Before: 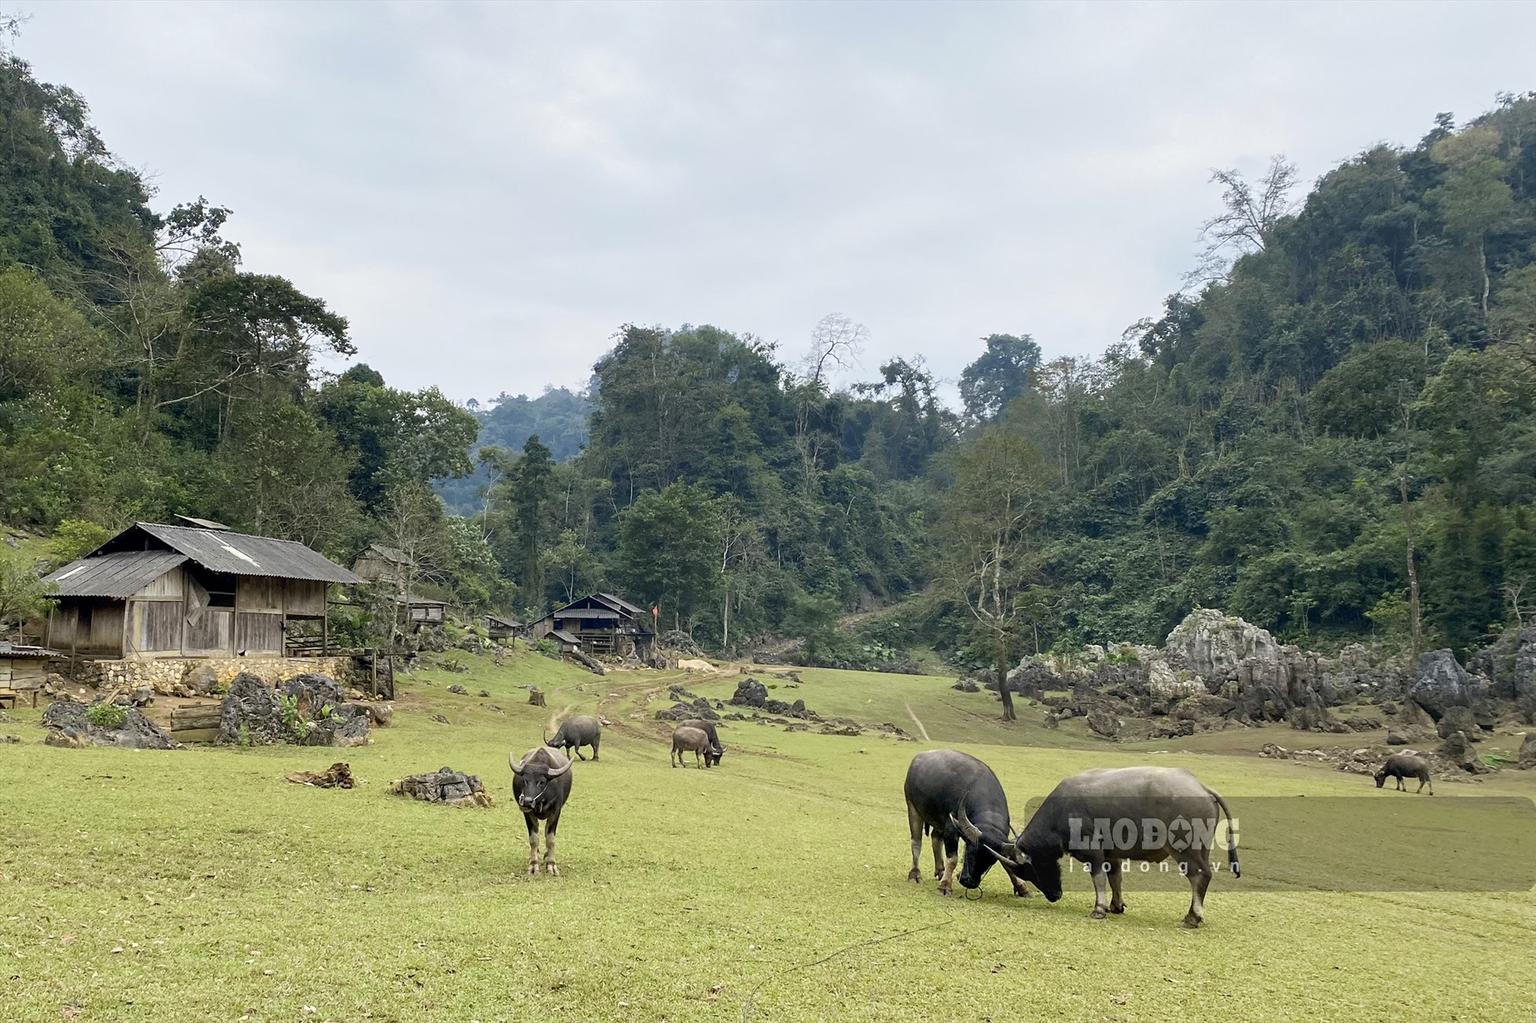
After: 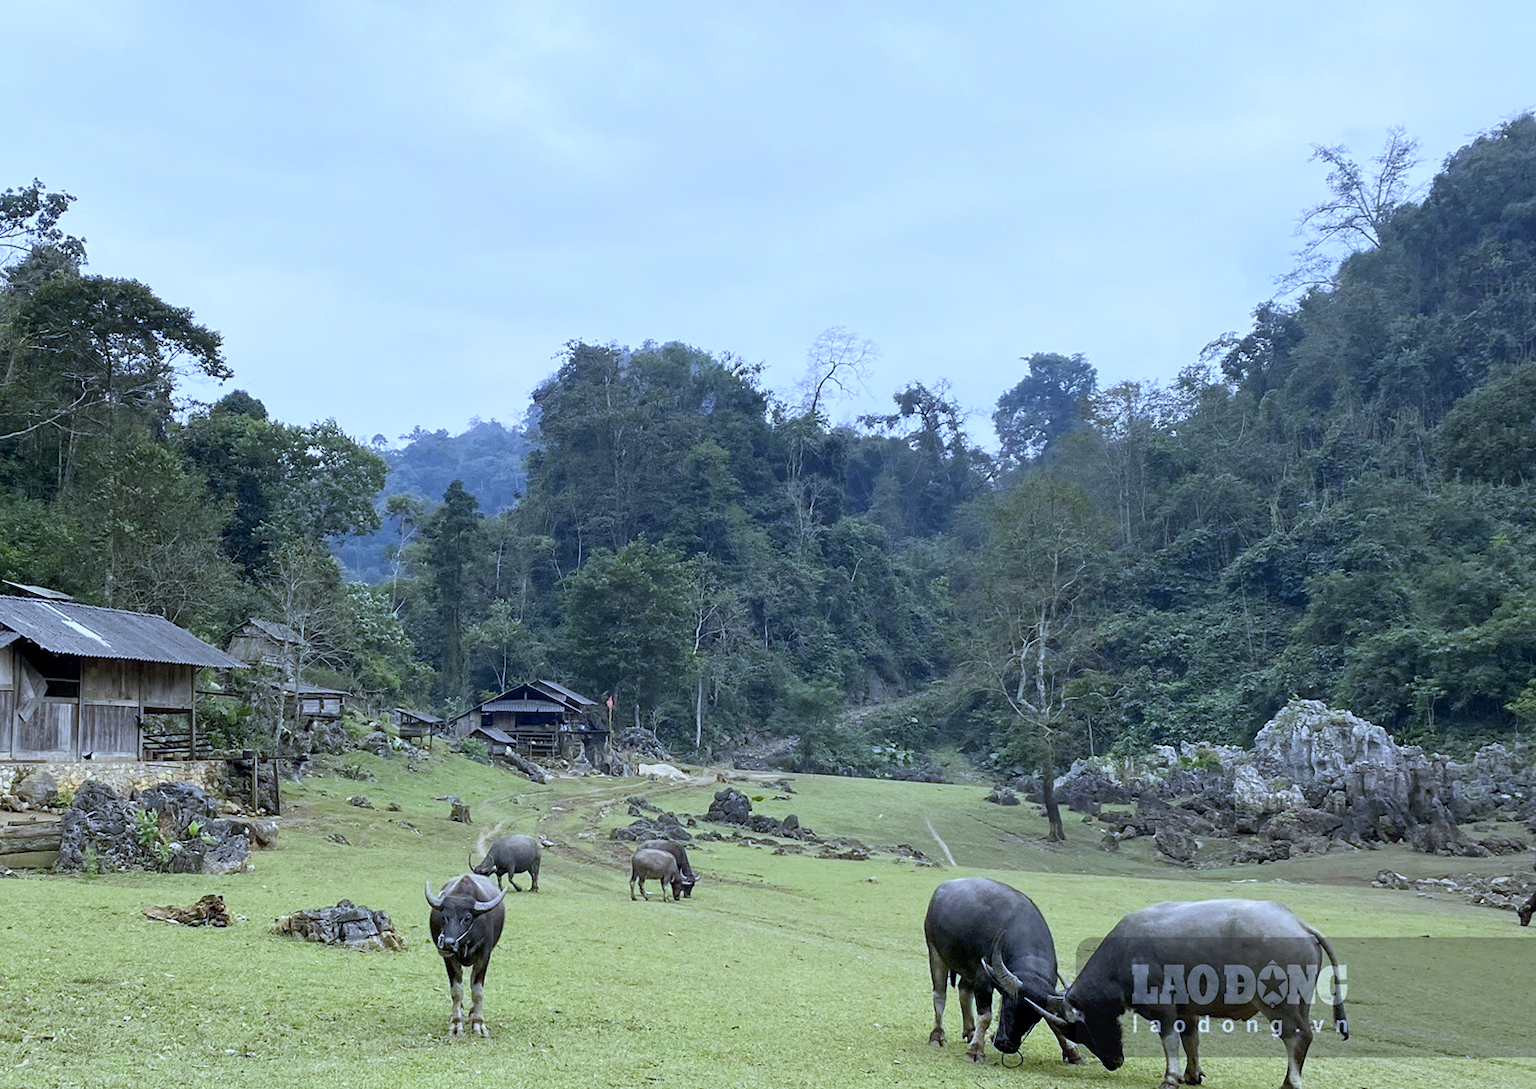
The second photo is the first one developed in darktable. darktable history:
white balance: red 0.871, blue 1.249
crop: left 11.225%, top 5.381%, right 9.565%, bottom 10.314%
